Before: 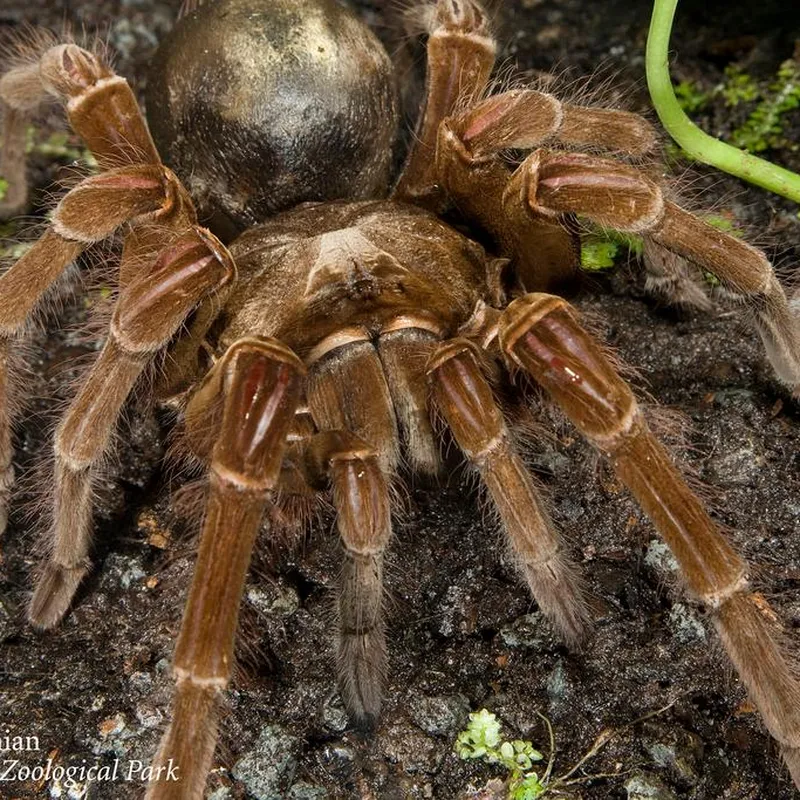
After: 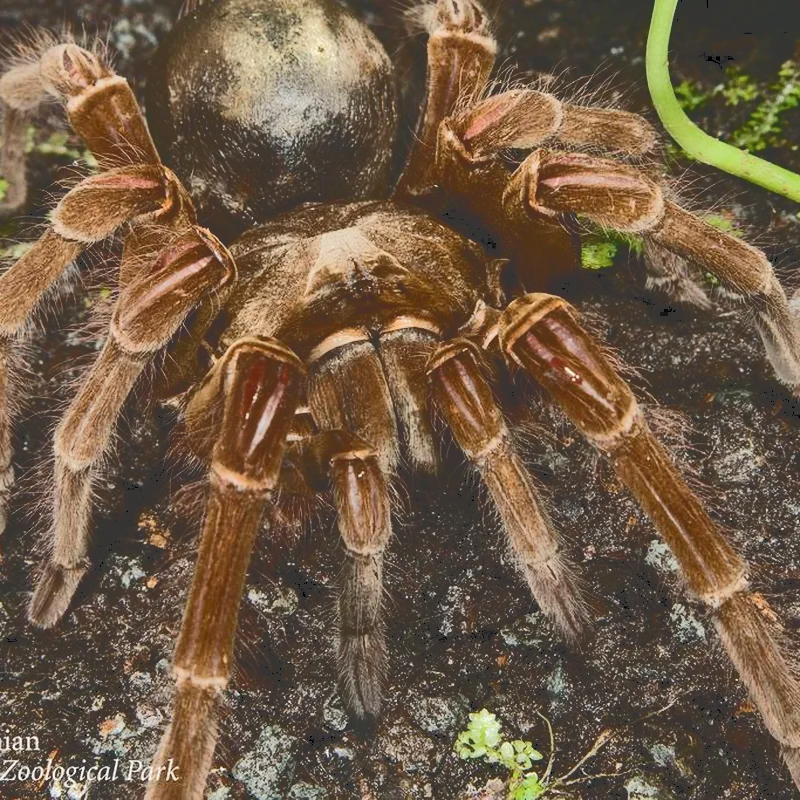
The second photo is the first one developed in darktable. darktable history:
contrast brightness saturation: contrast 0.032, brightness -0.034
tone curve: curves: ch0 [(0, 0) (0.003, 0.219) (0.011, 0.219) (0.025, 0.223) (0.044, 0.226) (0.069, 0.232) (0.1, 0.24) (0.136, 0.245) (0.177, 0.257) (0.224, 0.281) (0.277, 0.324) (0.335, 0.392) (0.399, 0.484) (0.468, 0.585) (0.543, 0.672) (0.623, 0.741) (0.709, 0.788) (0.801, 0.835) (0.898, 0.878) (1, 1)], color space Lab, independent channels, preserve colors none
